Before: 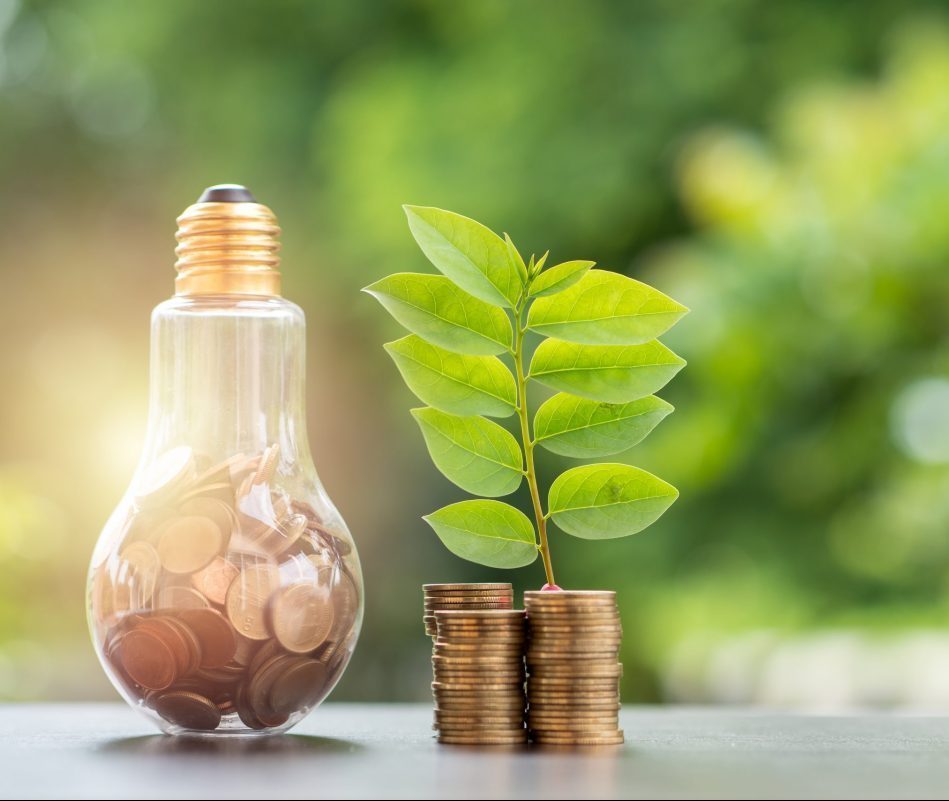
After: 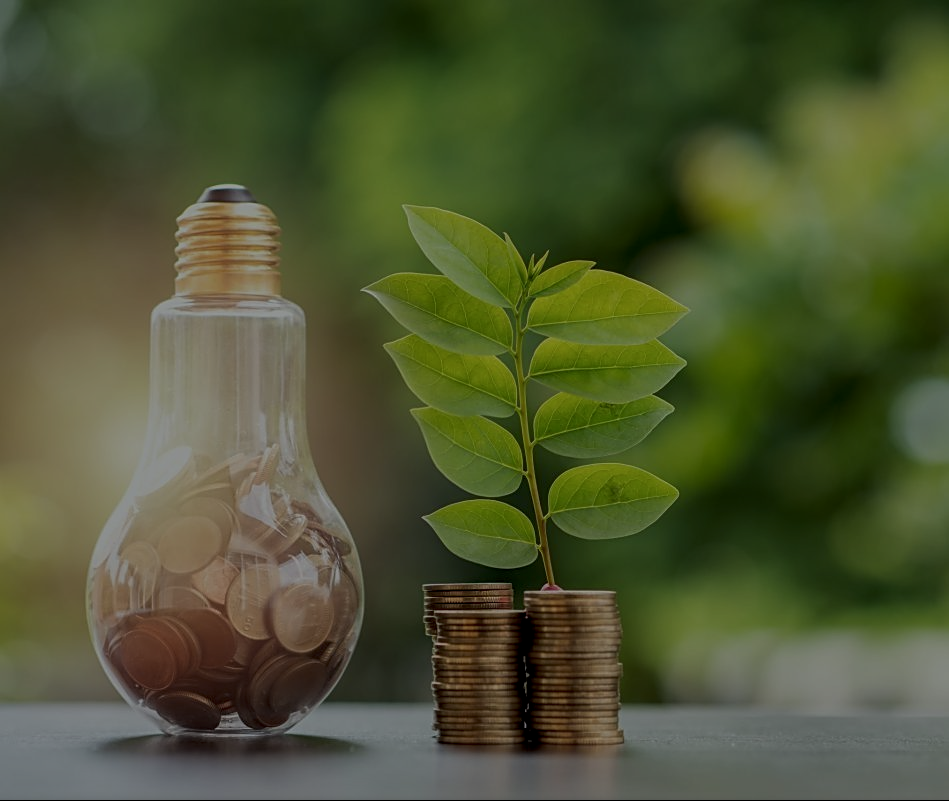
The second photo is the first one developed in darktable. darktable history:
sharpen: on, module defaults
white balance: red 0.978, blue 0.999
local contrast: on, module defaults
exposure: exposure -2.002 EV, compensate highlight preservation false
